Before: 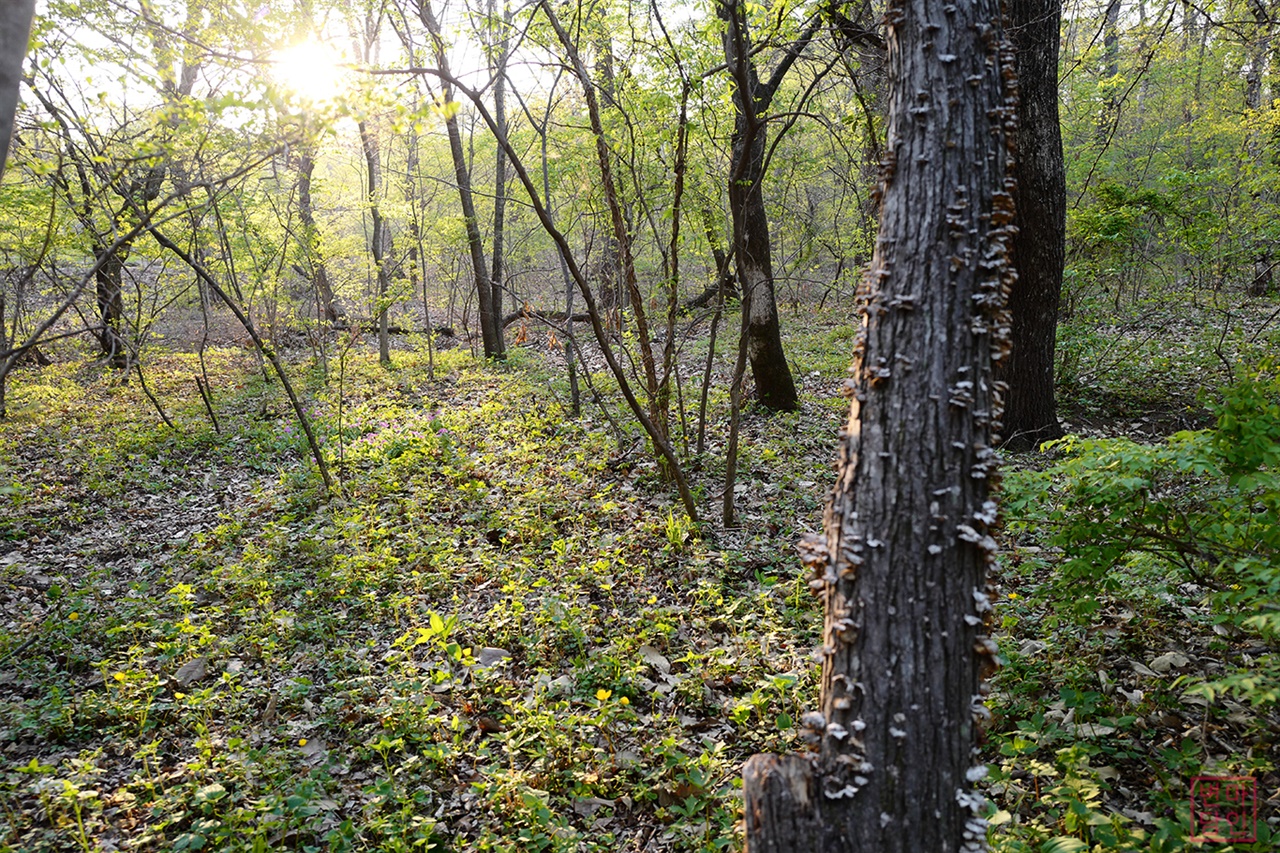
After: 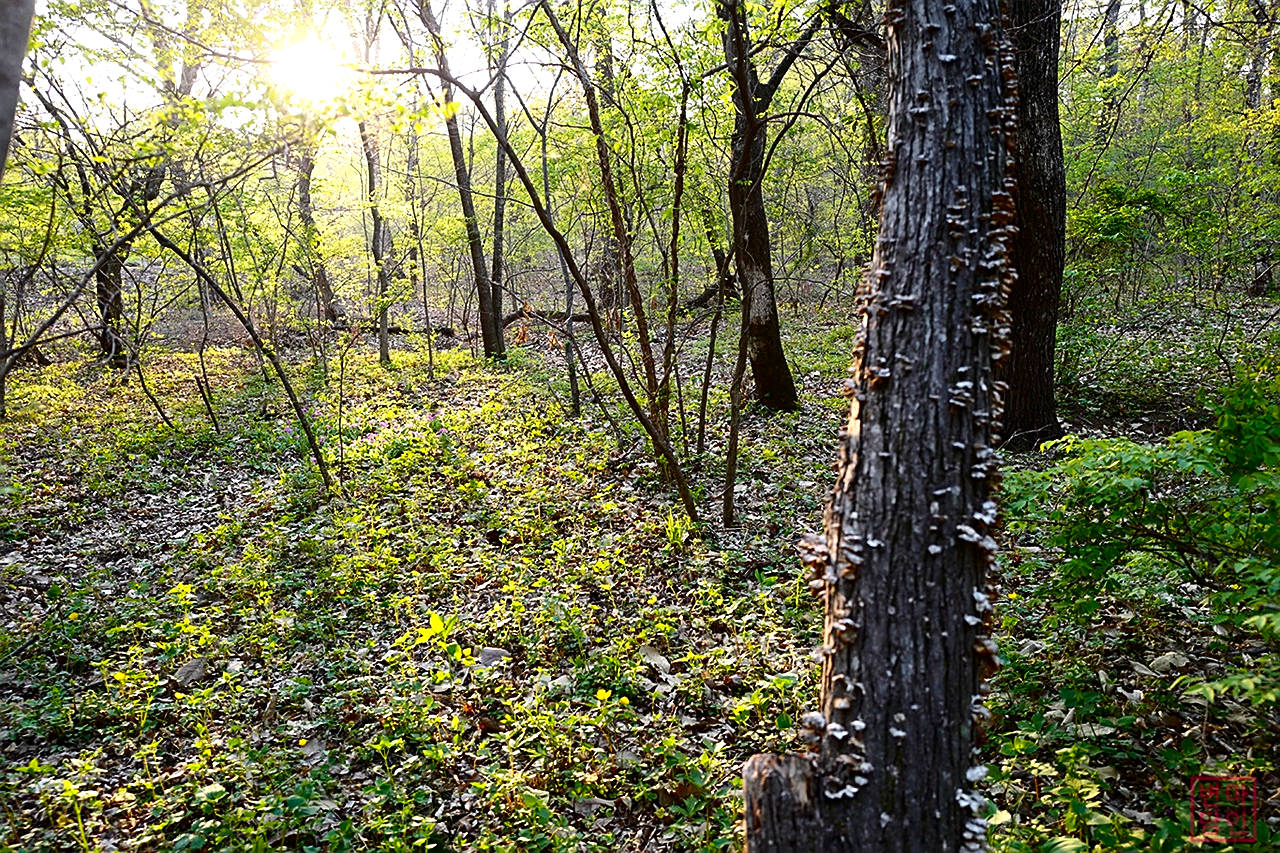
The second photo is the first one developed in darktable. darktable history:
sharpen: on, module defaults
exposure: exposure 0.296 EV, compensate highlight preservation false
contrast brightness saturation: contrast 0.118, brightness -0.122, saturation 0.201
